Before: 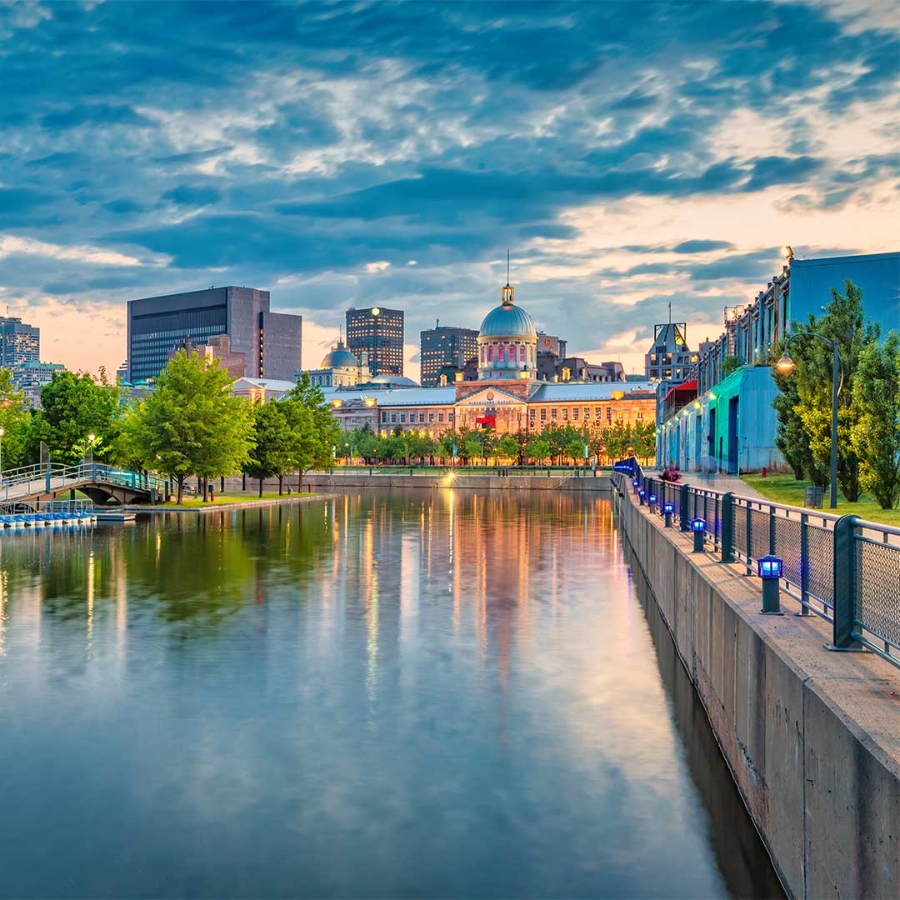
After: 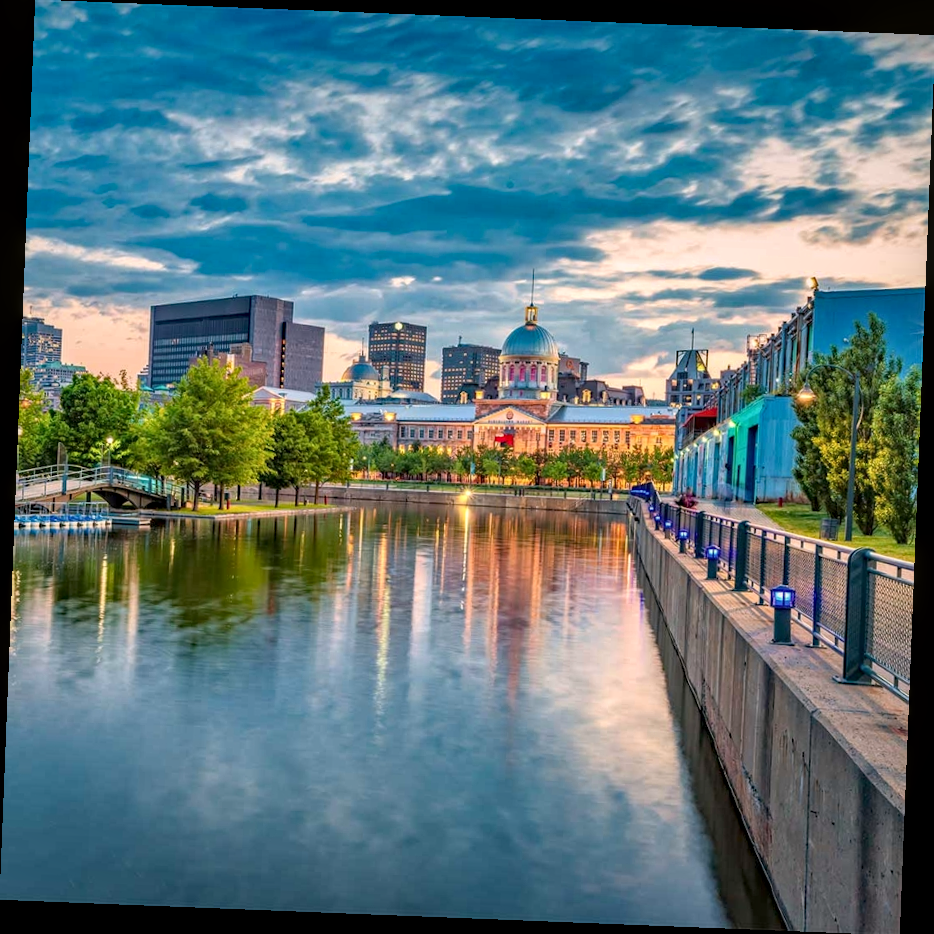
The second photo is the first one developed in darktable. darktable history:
local contrast: on, module defaults
color correction: highlights a* 3.12, highlights b* -1.55, shadows a* -0.101, shadows b* 2.52, saturation 0.98
haze removal: compatibility mode true, adaptive false
rotate and perspective: rotation 2.27°, automatic cropping off
